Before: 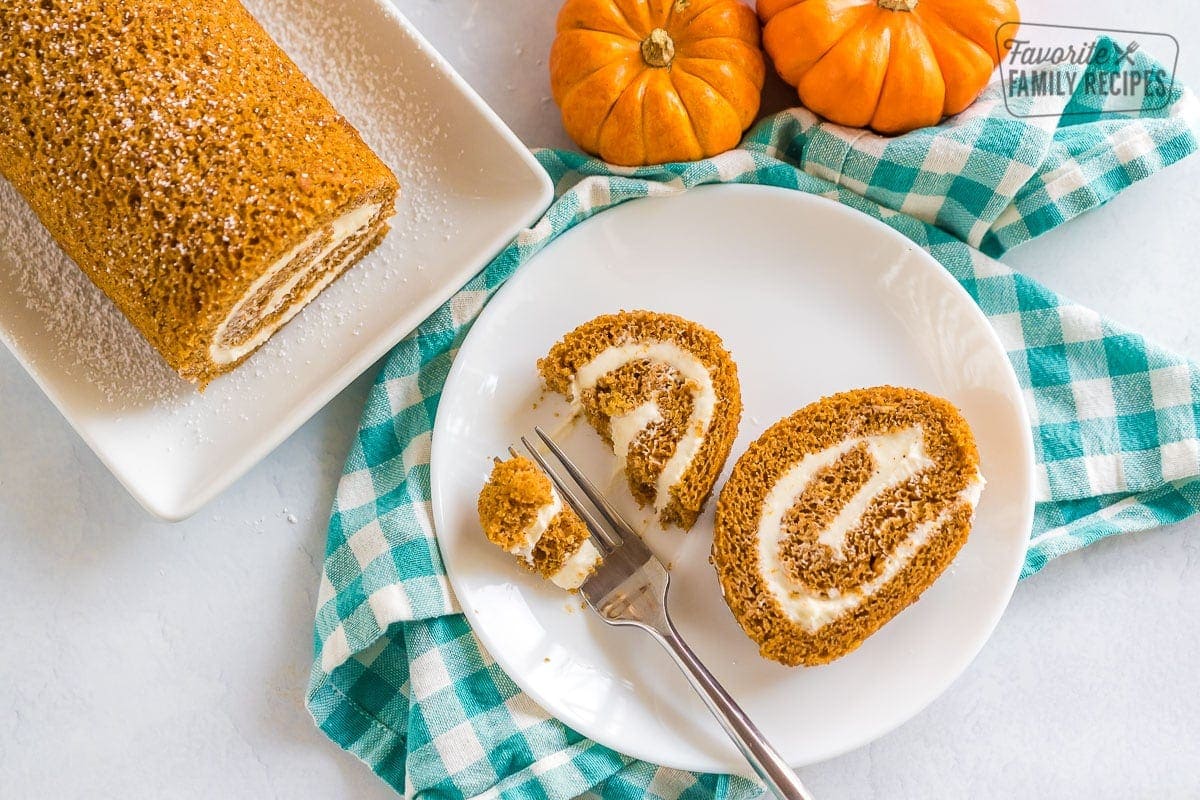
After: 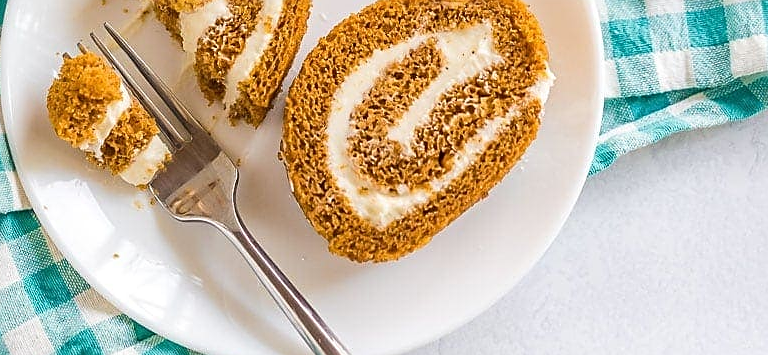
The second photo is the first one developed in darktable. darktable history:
sharpen: amount 0.49
crop and rotate: left 35.919%, top 50.737%, bottom 4.782%
